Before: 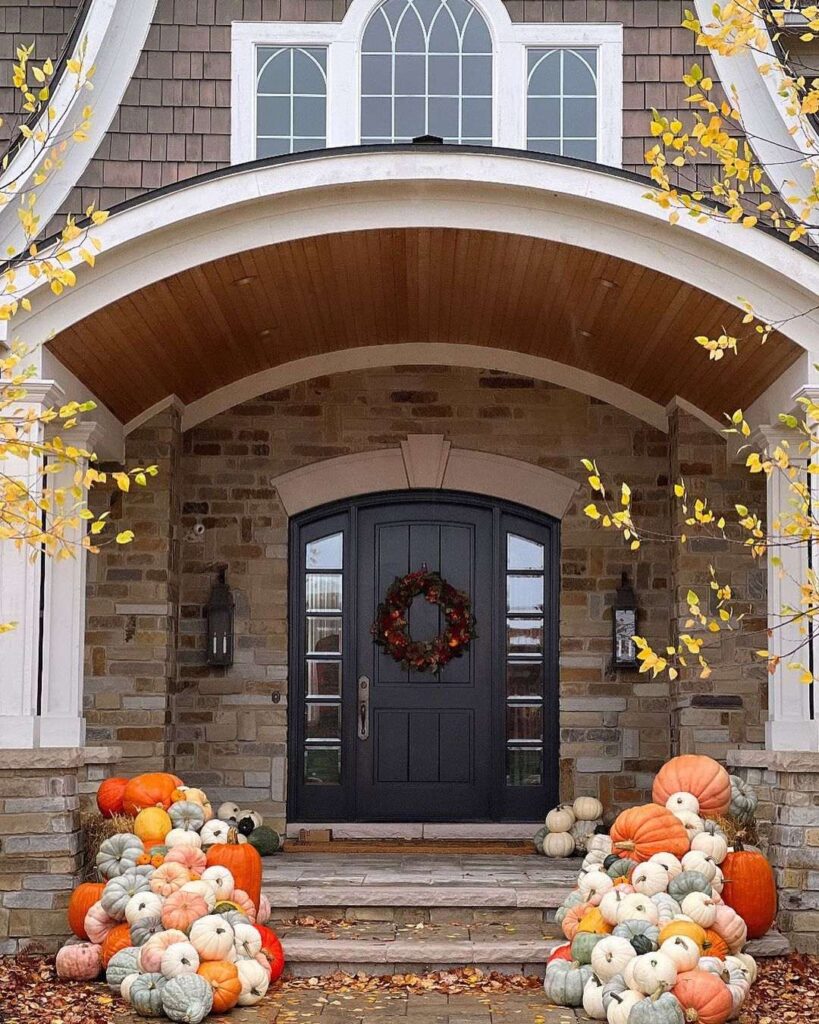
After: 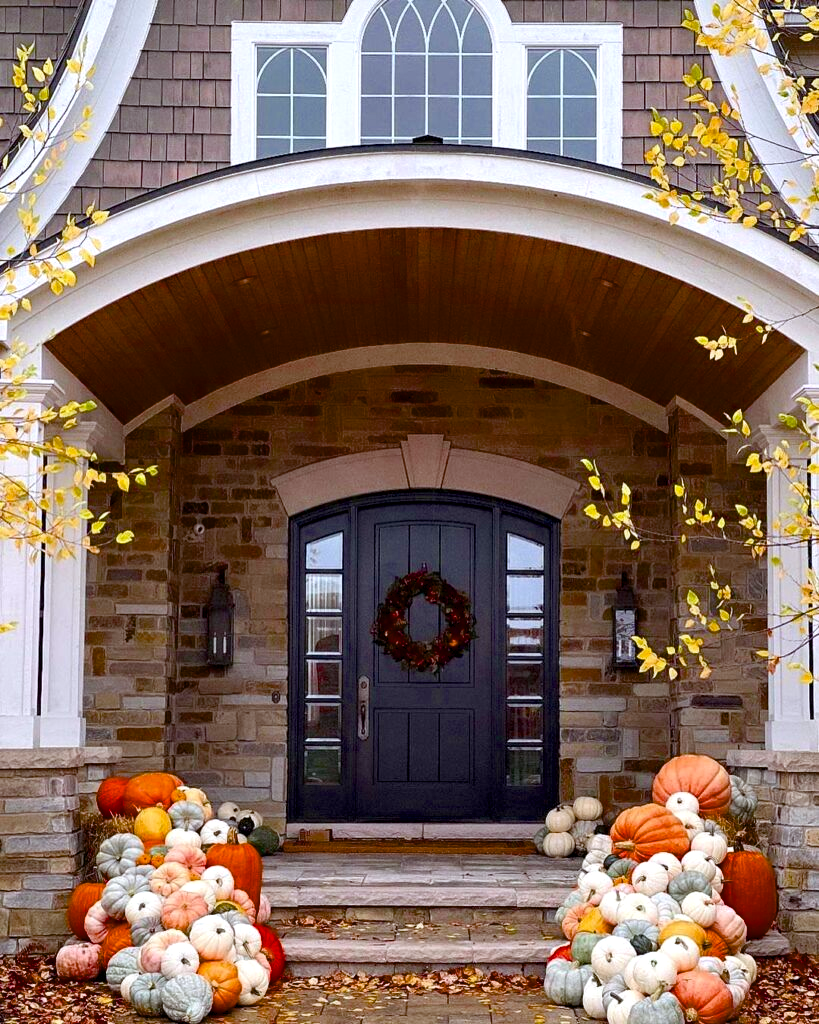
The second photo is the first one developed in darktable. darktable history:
color balance rgb: shadows lift › chroma 3.212%, shadows lift › hue 280.32°, highlights gain › luminance 16.469%, highlights gain › chroma 2.934%, highlights gain › hue 262.45°, global offset › luminance -0.351%, perceptual saturation grading › global saturation 27.555%, perceptual saturation grading › highlights -25.453%, perceptual saturation grading › shadows 26.167%, saturation formula JzAzBz (2021)
